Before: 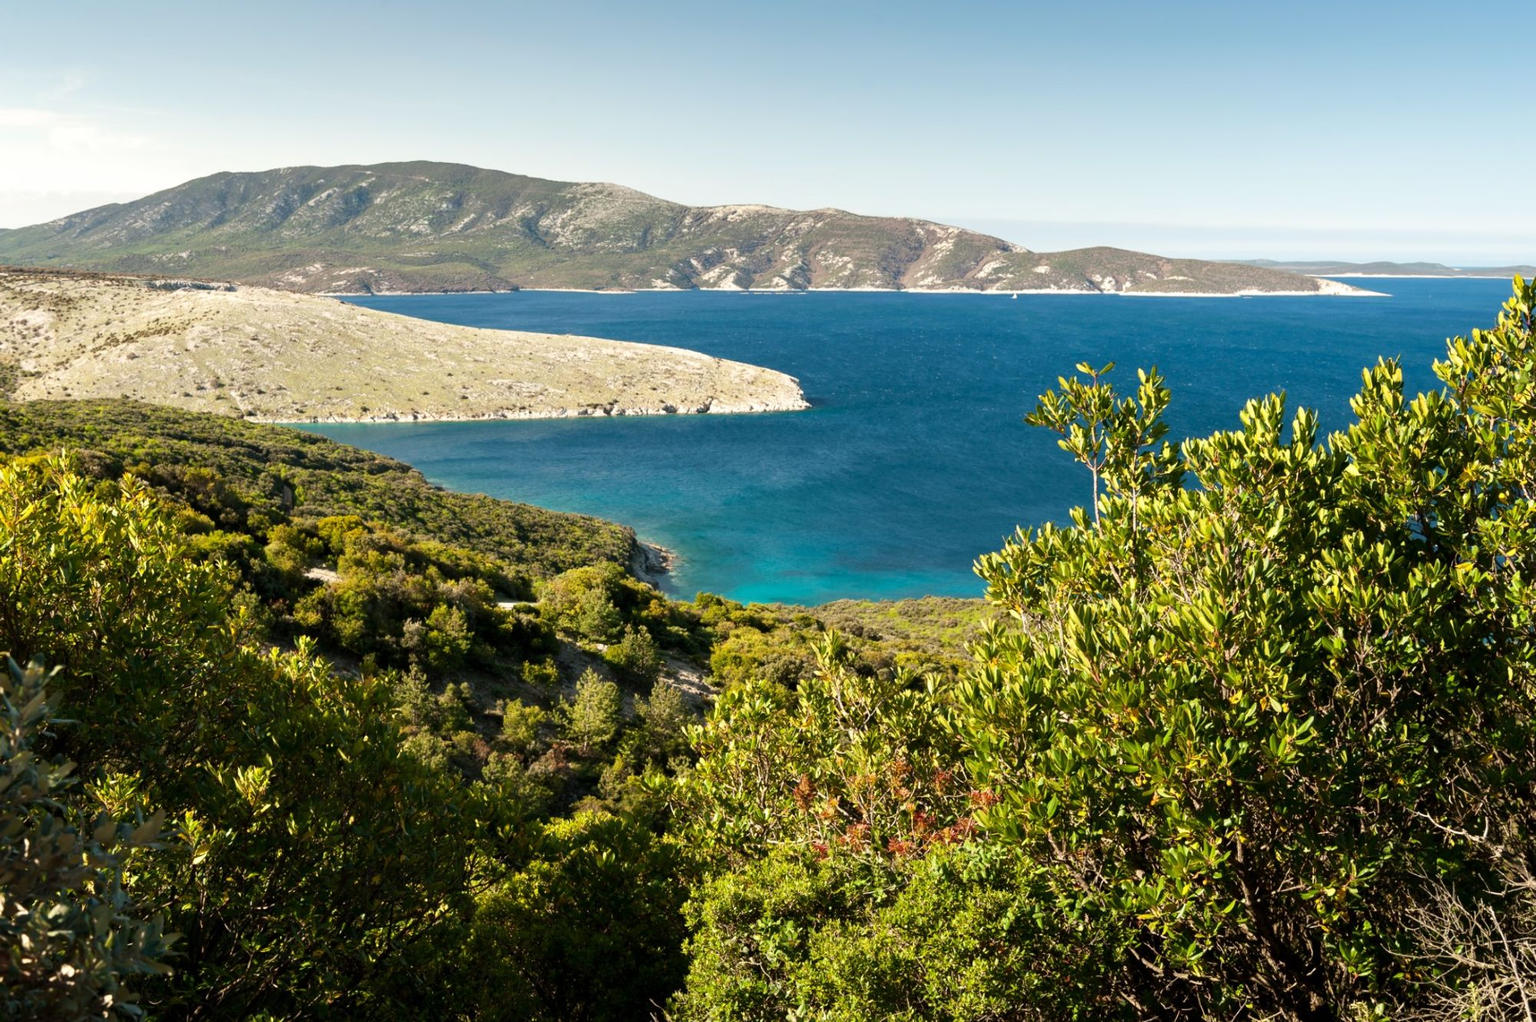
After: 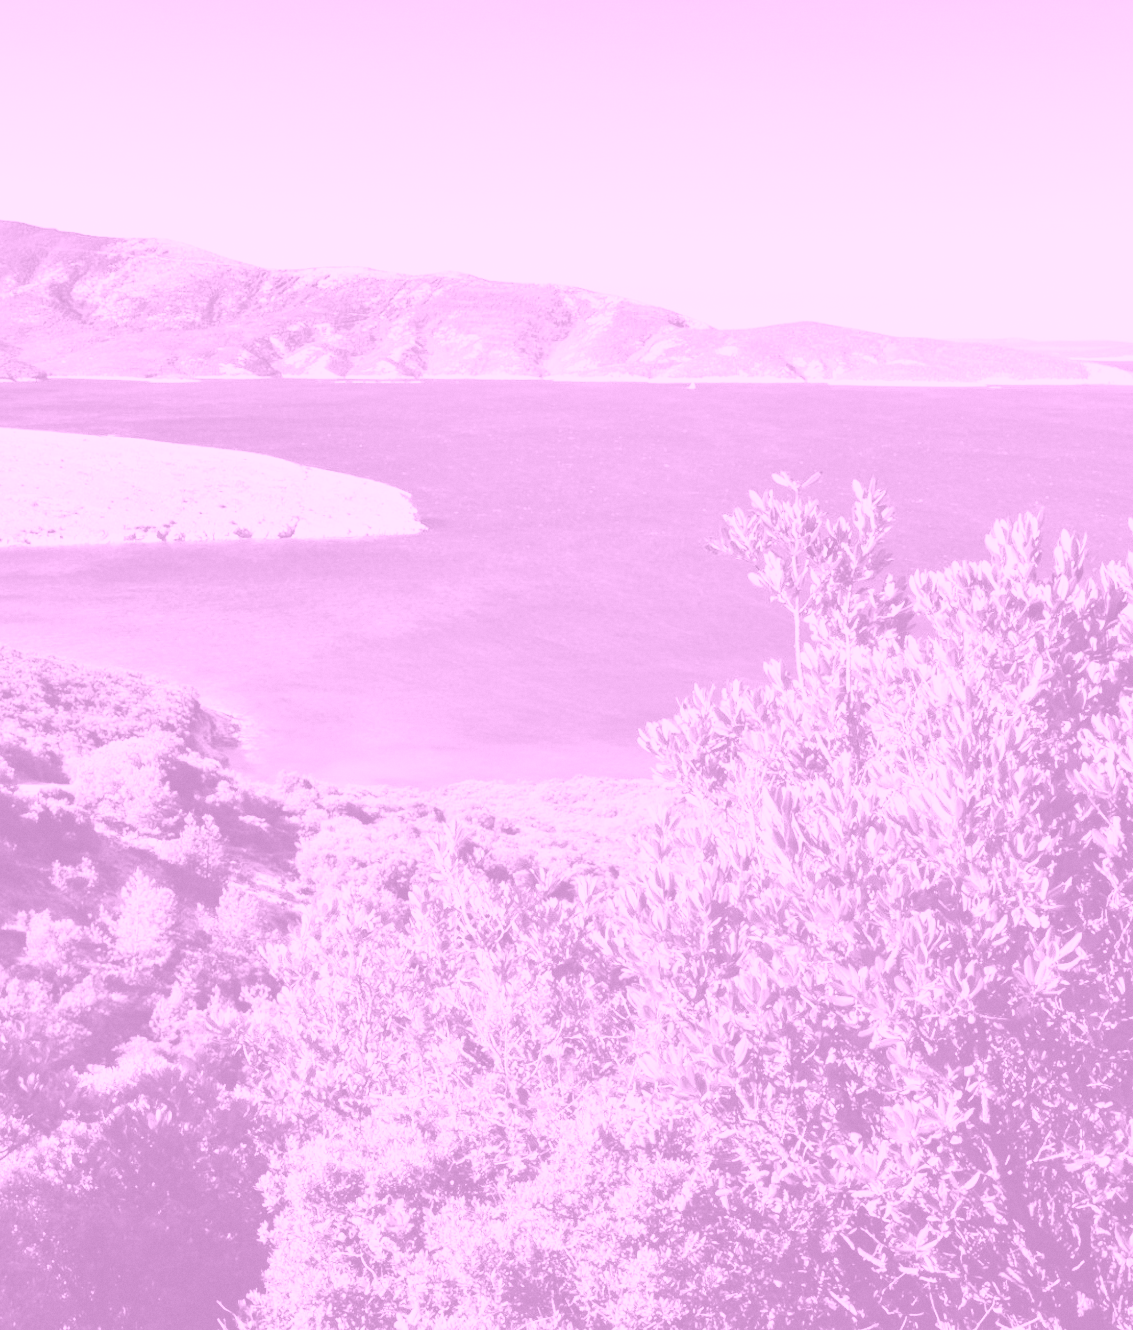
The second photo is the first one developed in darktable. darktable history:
white balance: red 1.467, blue 0.684
grain: coarseness 14.57 ISO, strength 8.8%
colorize: hue 331.2°, saturation 69%, source mix 30.28%, lightness 69.02%, version 1
crop: left 31.458%, top 0%, right 11.876%
base curve: curves: ch0 [(0, 0) (0.028, 0.03) (0.121, 0.232) (0.46, 0.748) (0.859, 0.968) (1, 1)], preserve colors none
shadows and highlights: shadows 30.63, highlights -63.22, shadows color adjustment 98%, highlights color adjustment 58.61%, soften with gaussian
